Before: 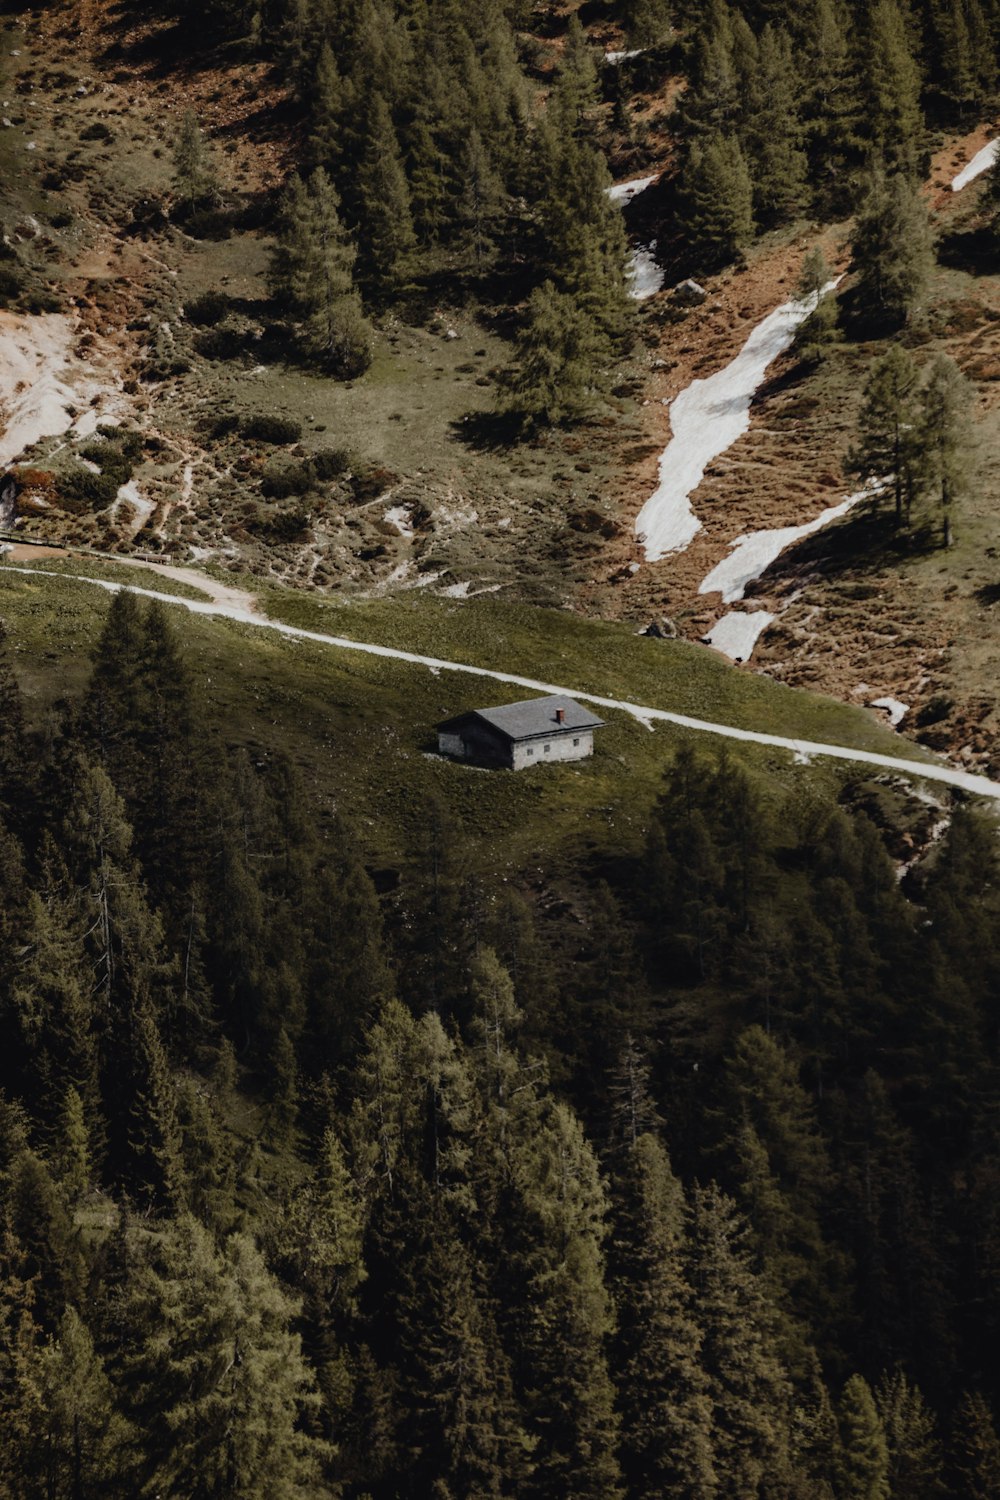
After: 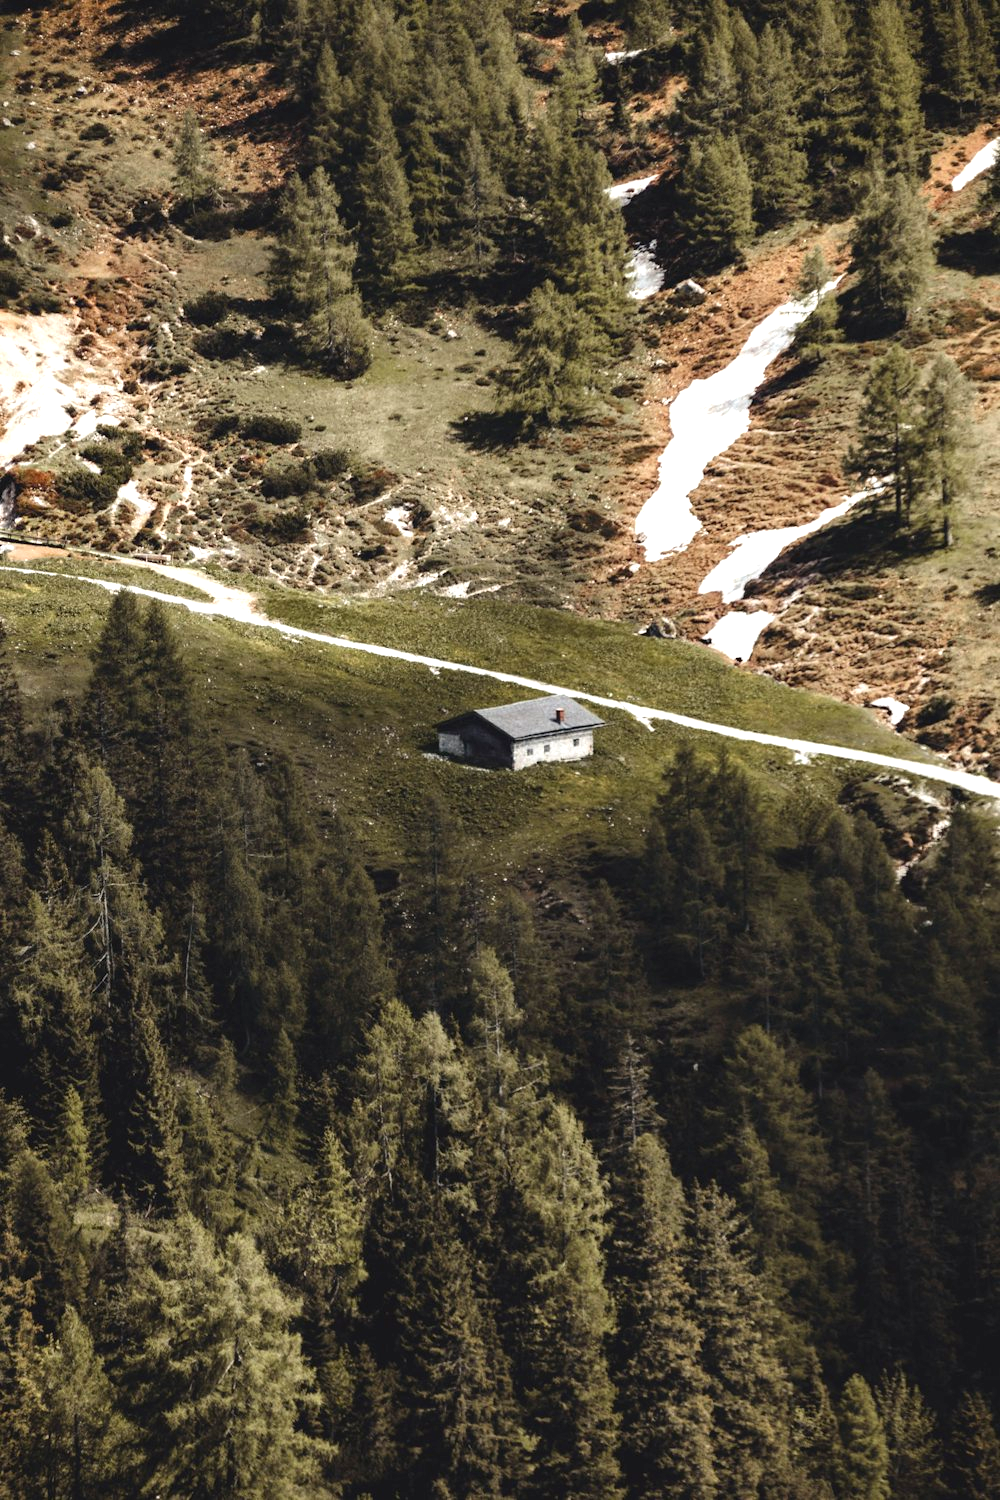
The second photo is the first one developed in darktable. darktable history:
exposure: black level correction 0, exposure 1.291 EV, compensate highlight preservation false
